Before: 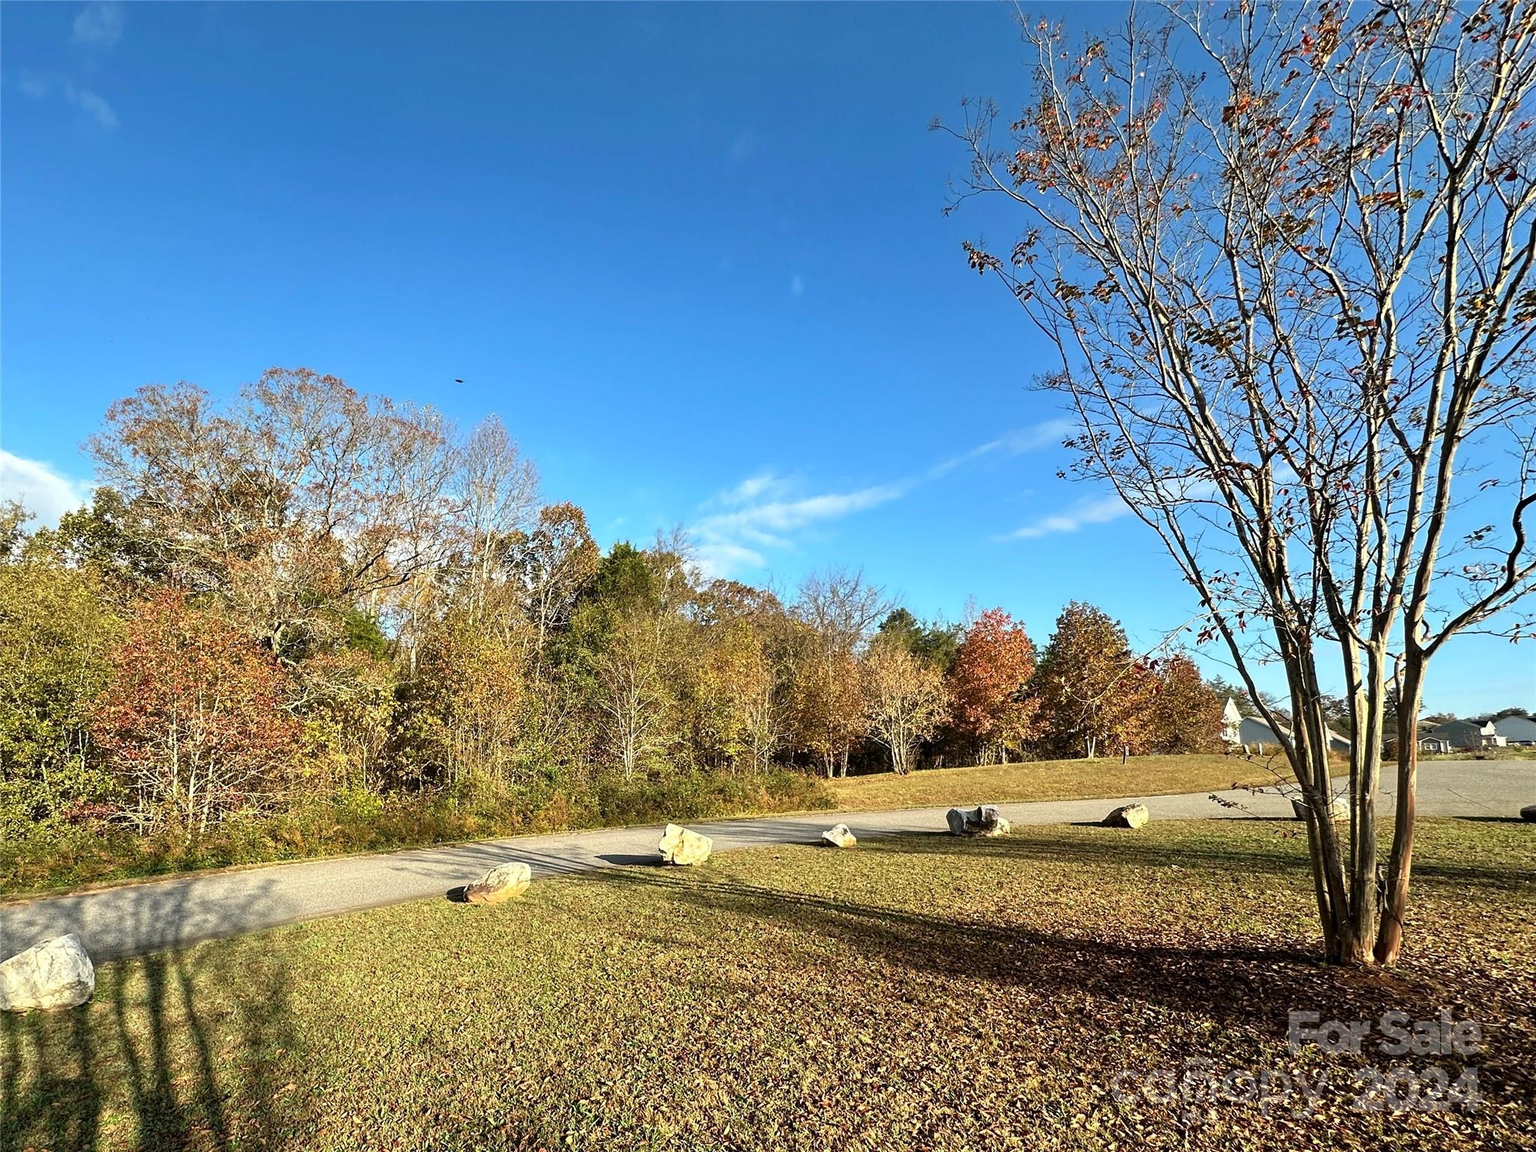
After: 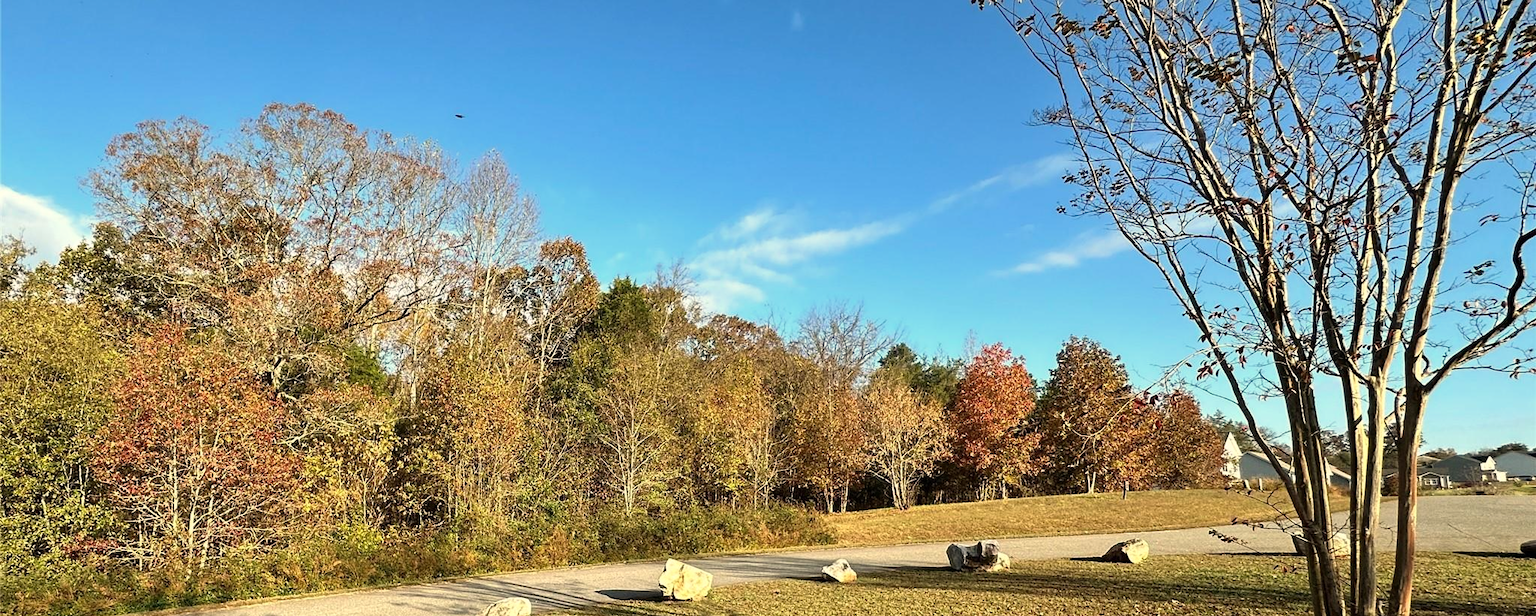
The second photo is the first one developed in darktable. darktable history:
crop and rotate: top 23.043%, bottom 23.437%
white balance: red 1.045, blue 0.932
